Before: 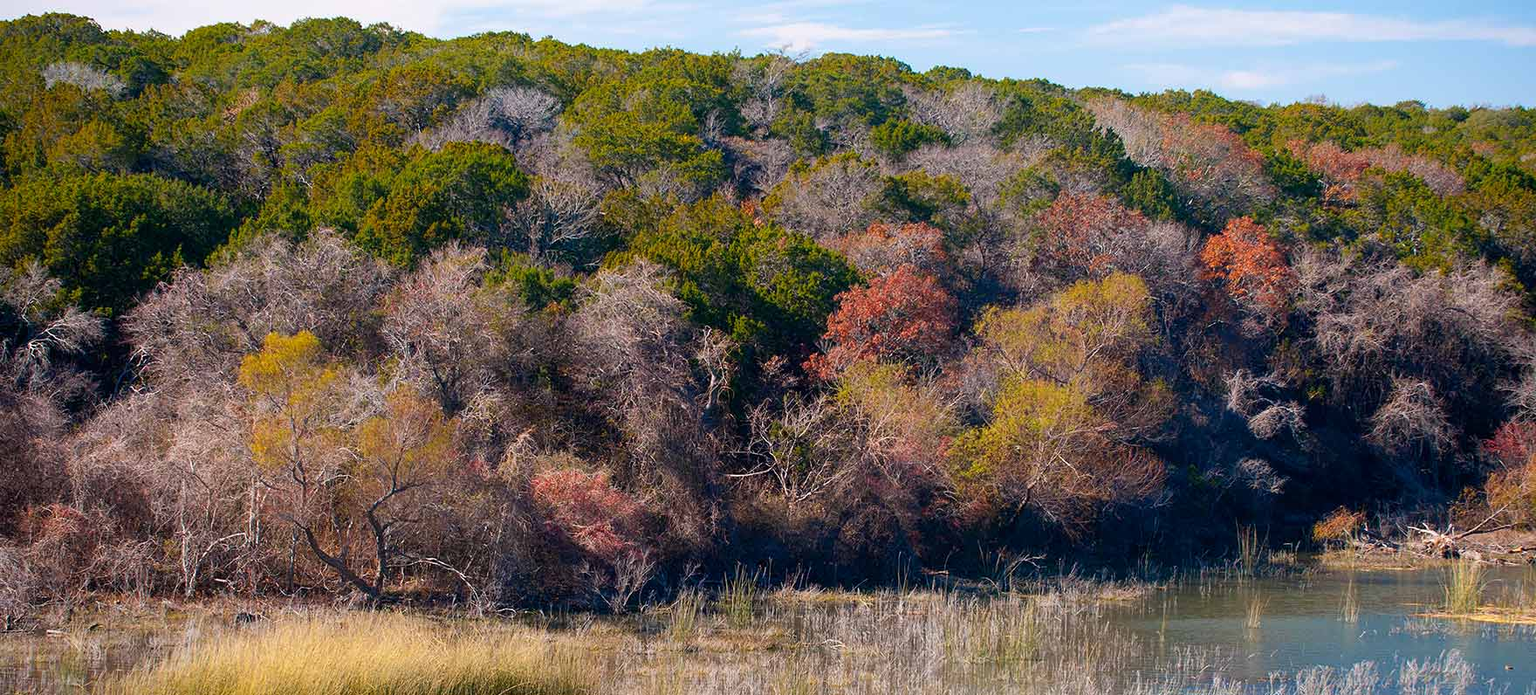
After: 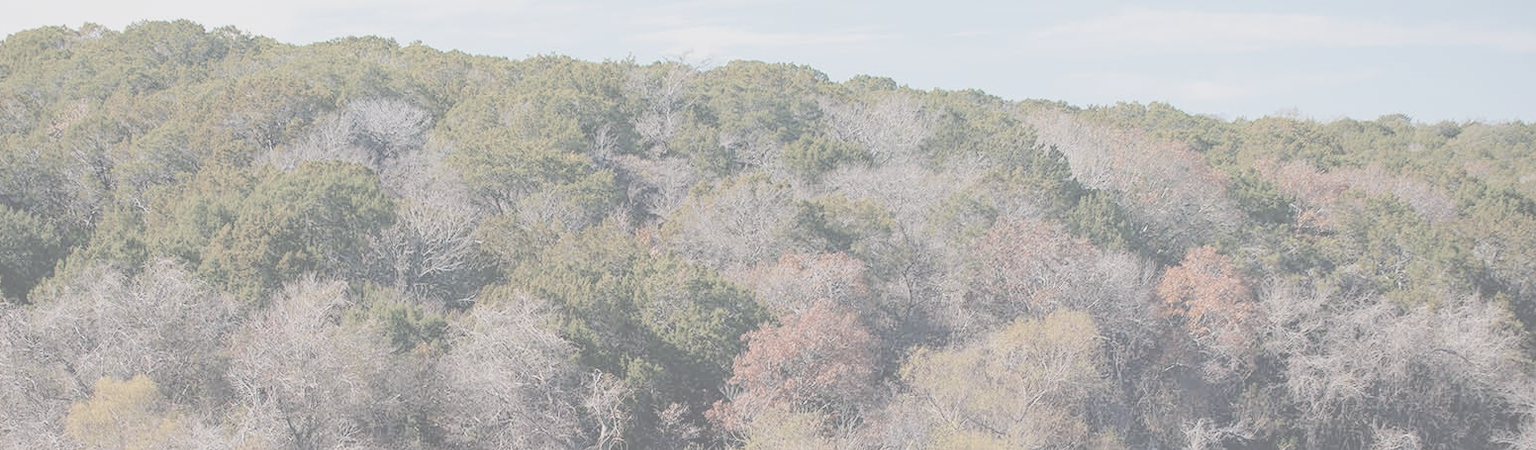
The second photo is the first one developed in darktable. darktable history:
crop and rotate: left 11.812%, bottom 42.776%
contrast brightness saturation: contrast -0.32, brightness 0.75, saturation -0.78
